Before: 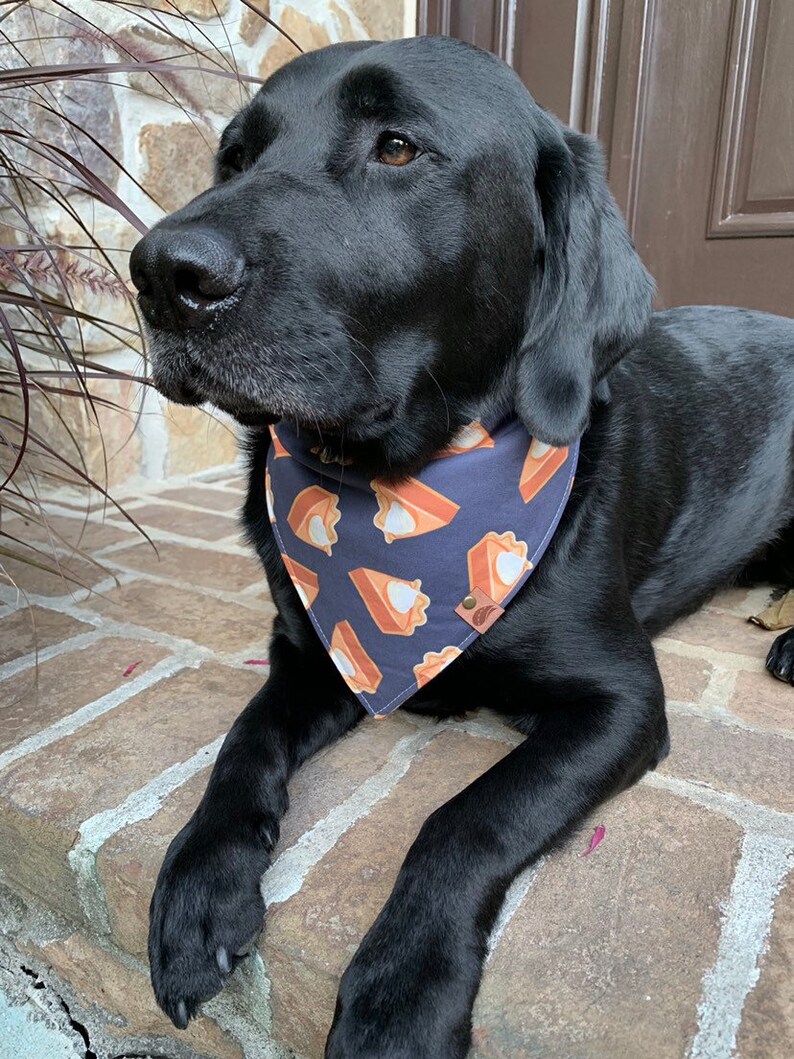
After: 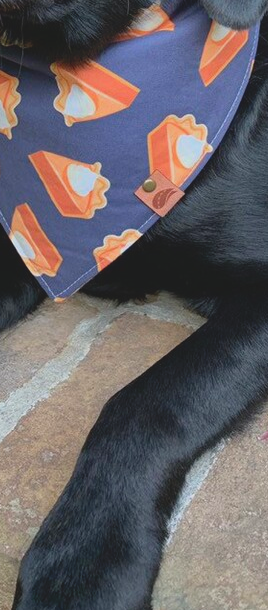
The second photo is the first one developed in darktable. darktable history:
crop: left 40.404%, top 39.439%, right 25.722%, bottom 2.938%
contrast brightness saturation: contrast -0.209, saturation 0.188
